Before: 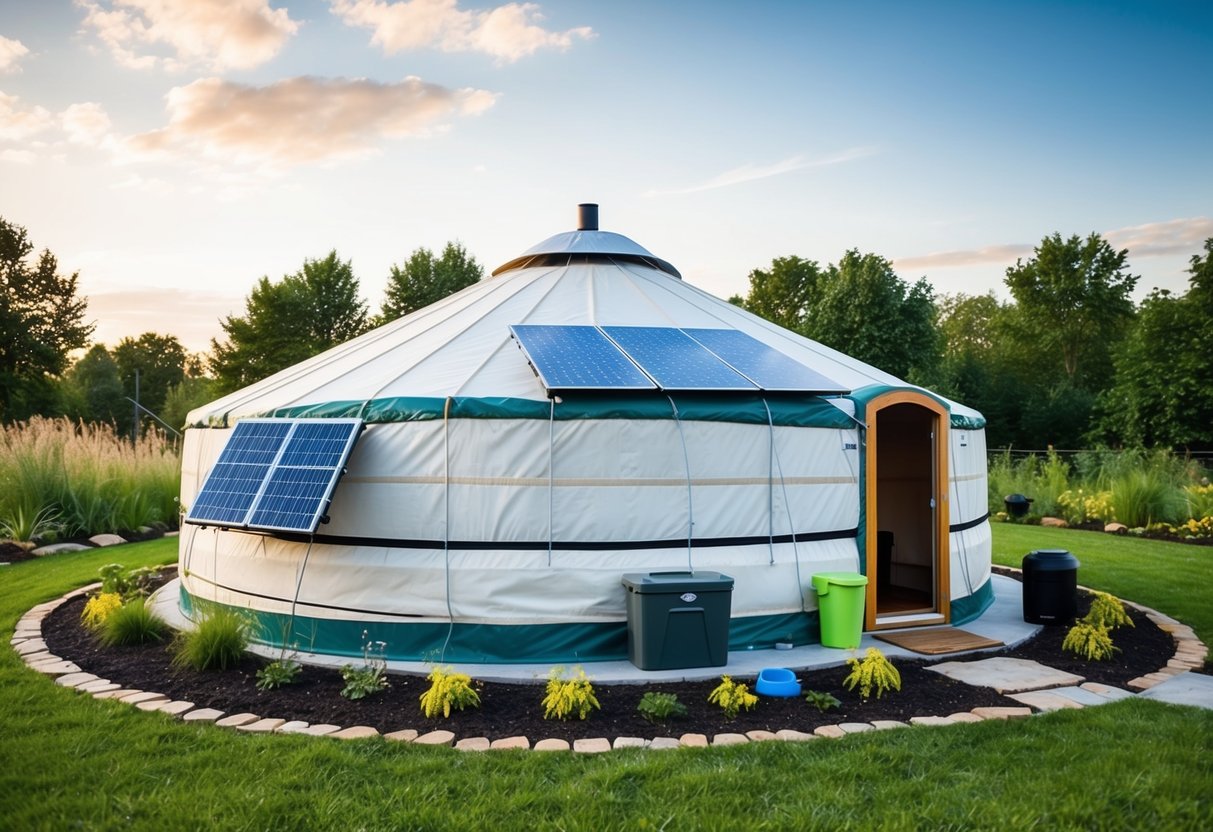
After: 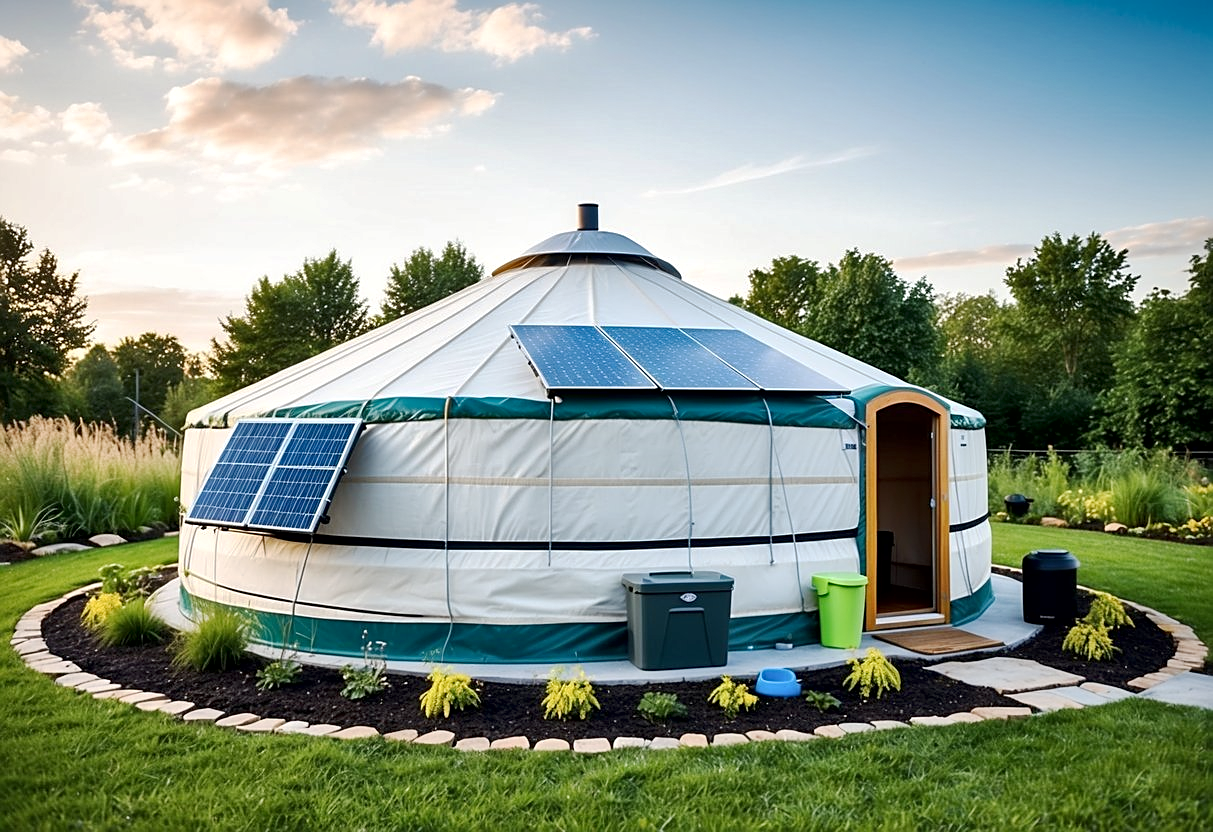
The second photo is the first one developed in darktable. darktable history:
base curve: curves: ch0 [(0, 0) (0.262, 0.32) (0.722, 0.705) (1, 1)], preserve colors none
local contrast: mode bilateral grid, contrast 25, coarseness 47, detail 152%, midtone range 0.2
sharpen: on, module defaults
